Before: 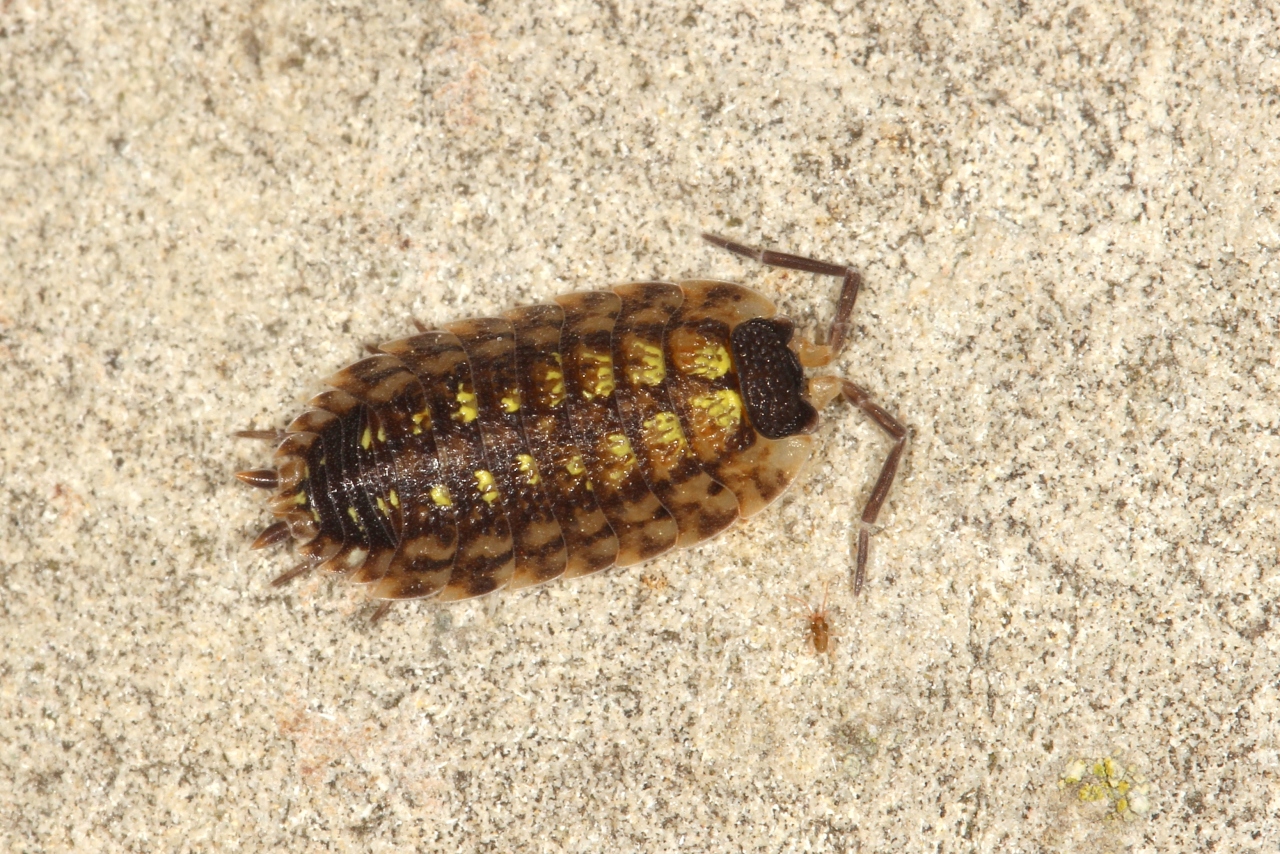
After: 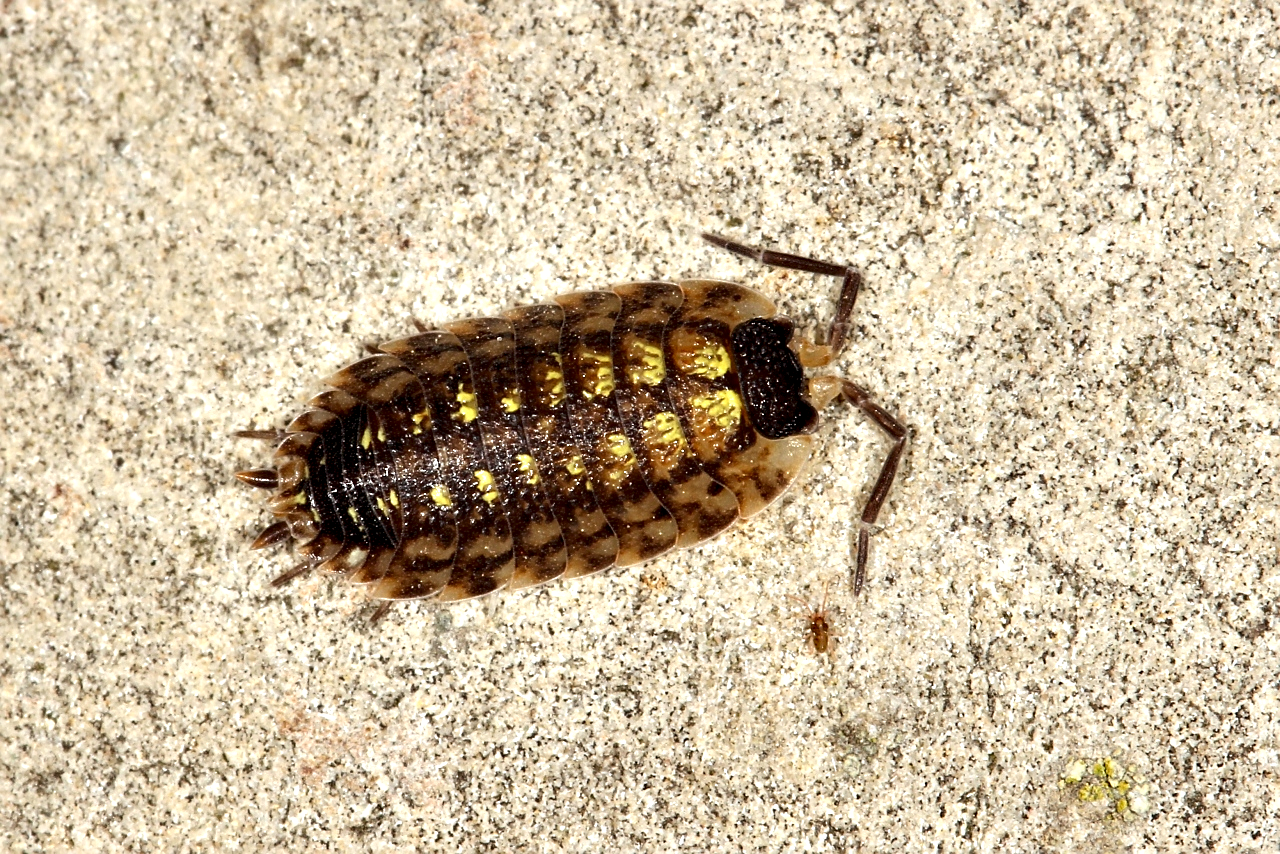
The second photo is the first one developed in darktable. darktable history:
sharpen: on, module defaults
contrast equalizer: y [[0.6 ×6], [0.55 ×6], [0 ×6], [0 ×6], [0 ×6]]
